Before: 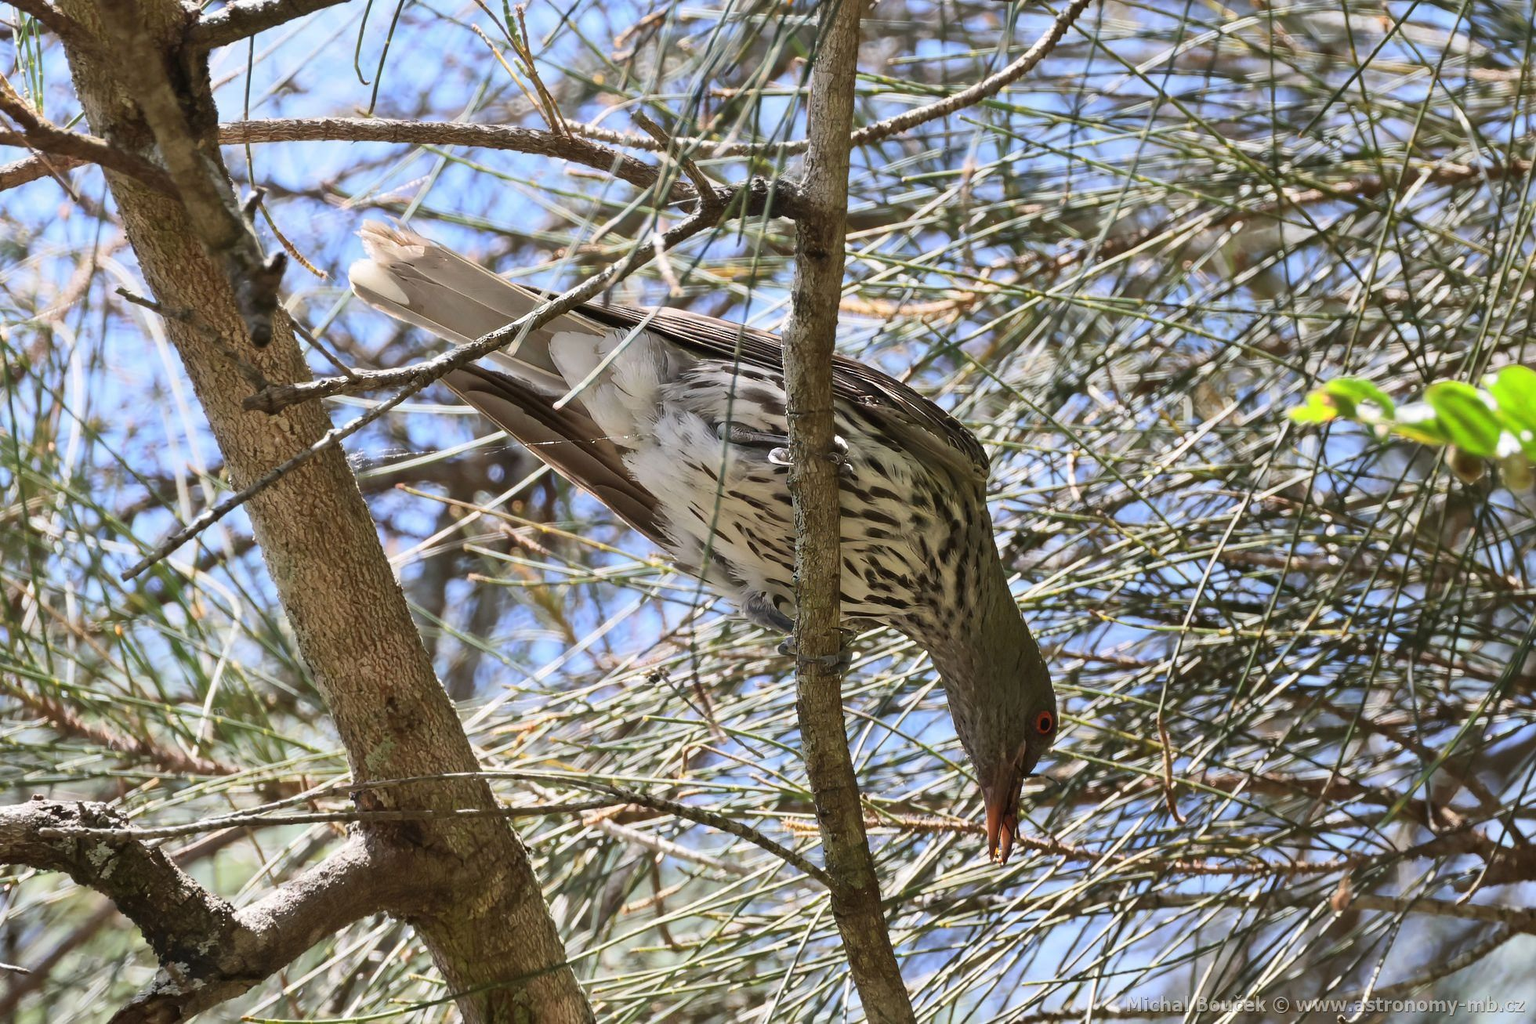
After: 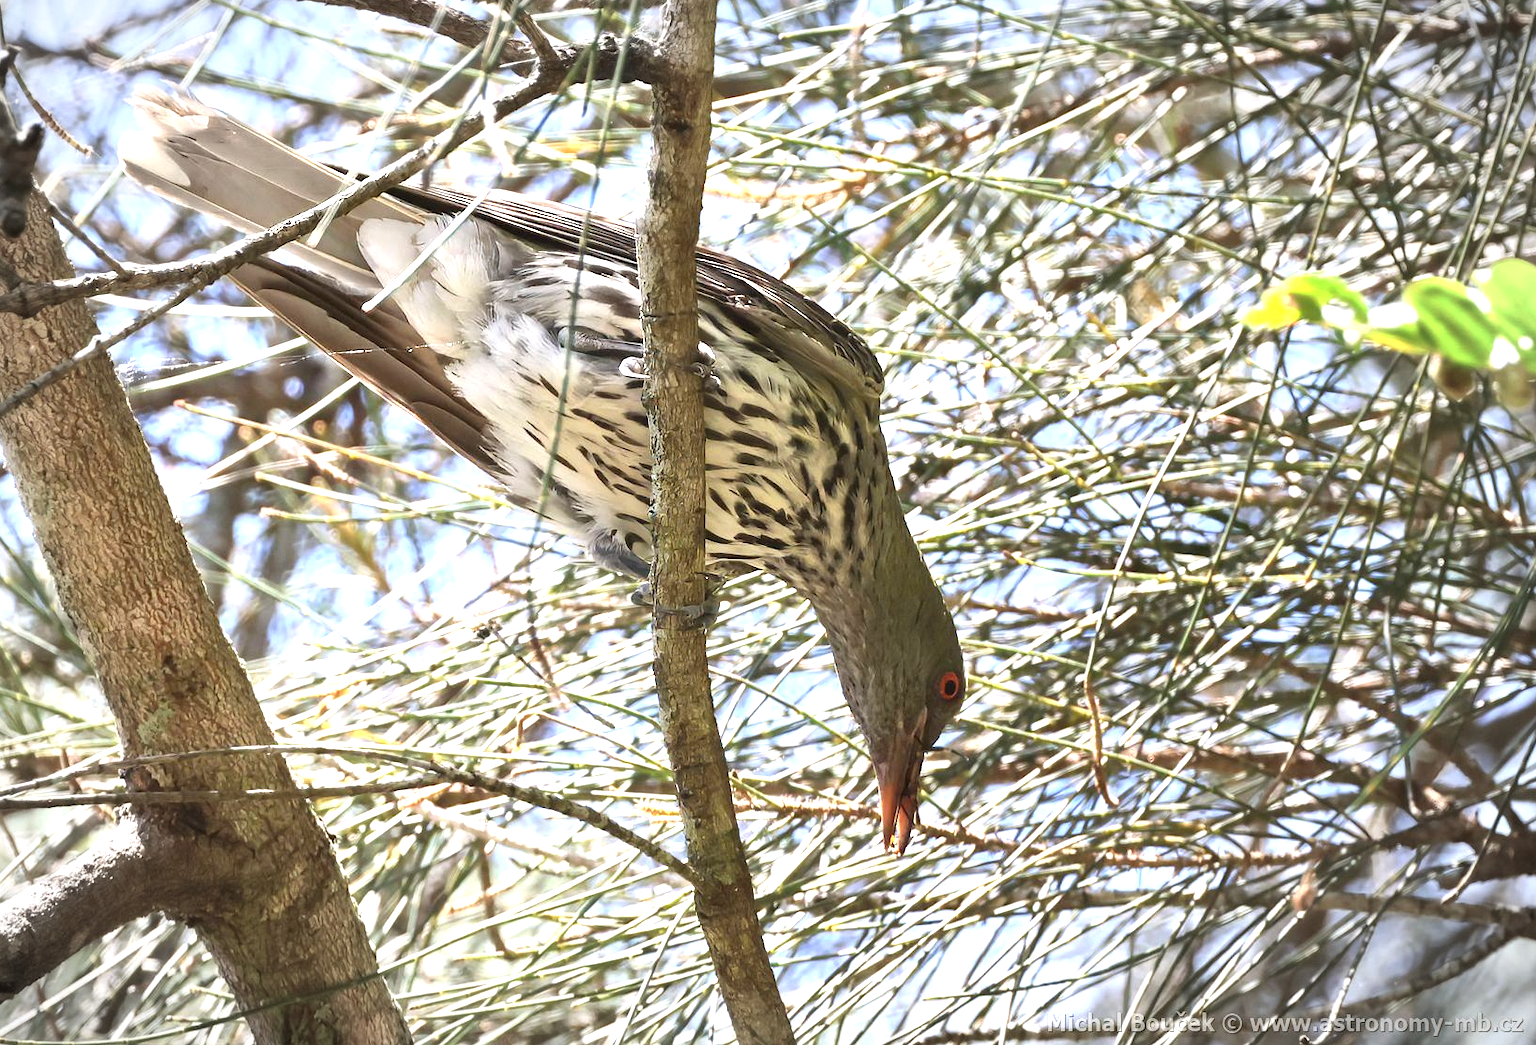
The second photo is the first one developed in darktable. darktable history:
crop: left 16.31%, top 14.576%
exposure: black level correction 0, exposure 1.2 EV, compensate exposure bias true, compensate highlight preservation false
vignetting: automatic ratio true
